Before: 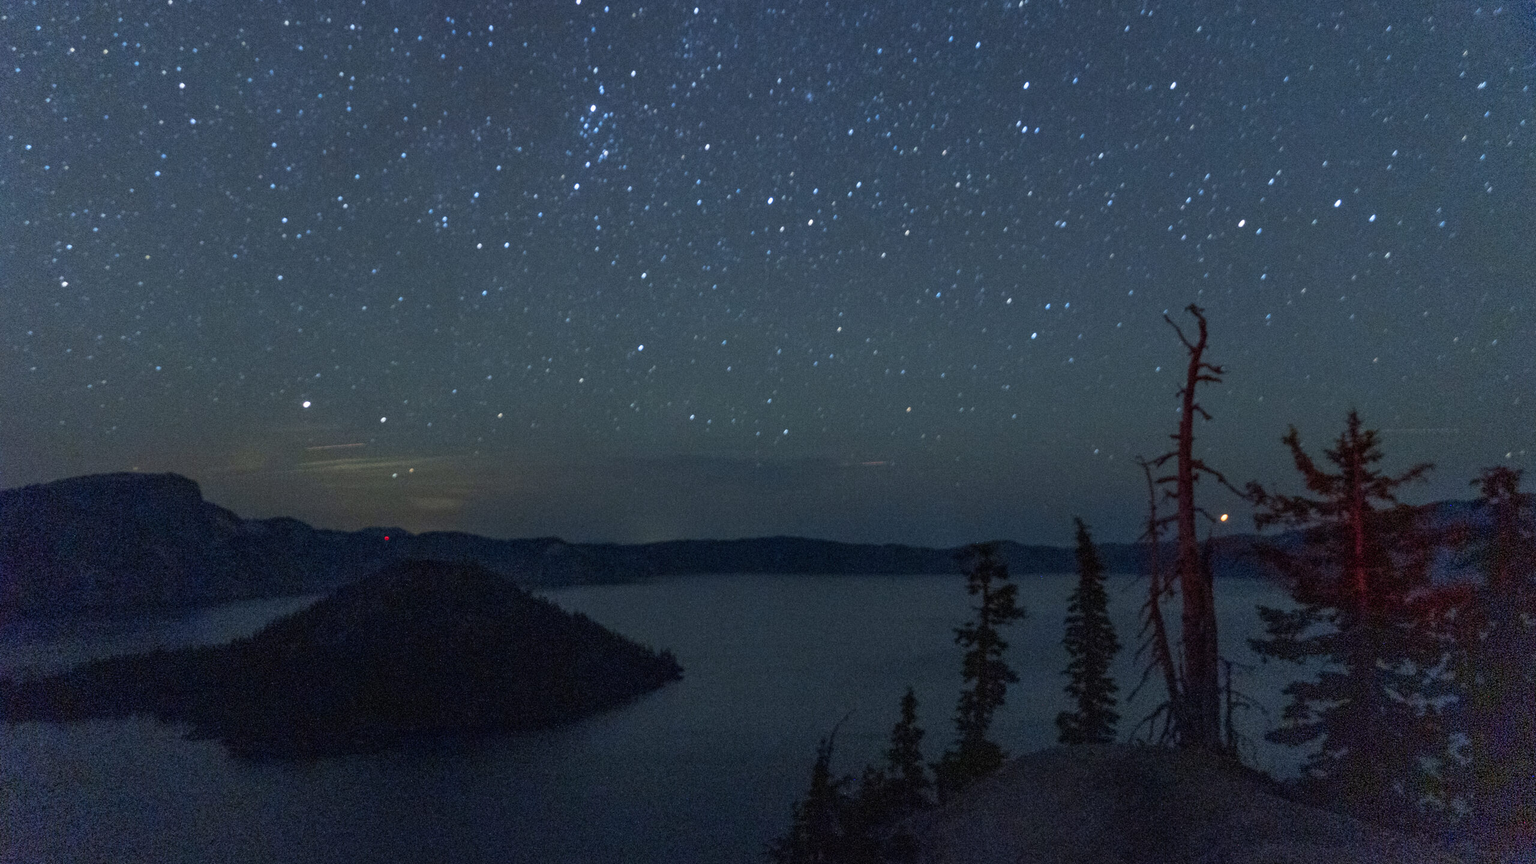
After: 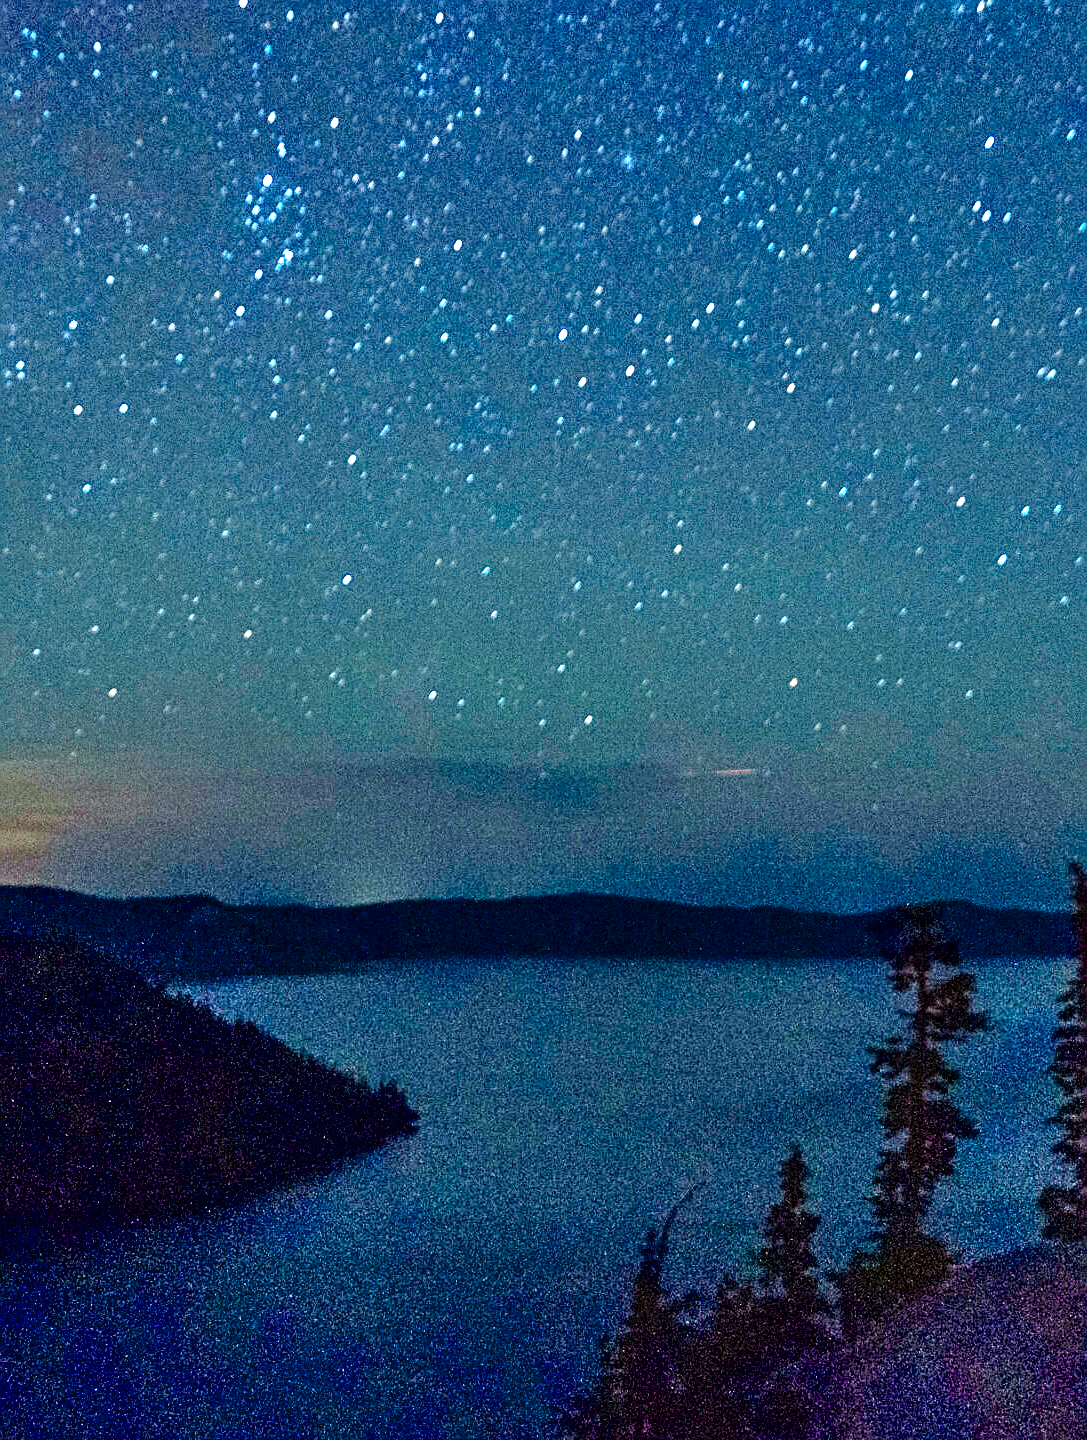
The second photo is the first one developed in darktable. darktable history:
sharpen: on, module defaults
exposure: black level correction 0, exposure 1.442 EV, compensate exposure bias true, compensate highlight preservation false
tone curve: curves: ch0 [(0, 0) (0.8, 0.757) (1, 1)], color space Lab, independent channels, preserve colors none
color balance rgb: shadows lift › chroma 4.449%, shadows lift › hue 26.64°, highlights gain › chroma 2.985%, highlights gain › hue 76.43°, perceptual saturation grading › global saturation 23.295%, perceptual saturation grading › highlights -24.052%, perceptual saturation grading › mid-tones 24.464%, perceptual saturation grading › shadows 40.372%, perceptual brilliance grading › mid-tones 9.592%, perceptual brilliance grading › shadows 15.038%, global vibrance 6.802%, saturation formula JzAzBz (2021)
shadows and highlights: shadows color adjustment 99.16%, highlights color adjustment 0.881%, soften with gaussian
tone equalizer: -8 EV -0.416 EV, -7 EV -0.41 EV, -6 EV -0.322 EV, -5 EV -0.191 EV, -3 EV 0.248 EV, -2 EV 0.337 EV, -1 EV 0.388 EV, +0 EV 0.426 EV, edges refinement/feathering 500, mask exposure compensation -1.57 EV, preserve details no
crop: left 28.178%, right 29.36%
